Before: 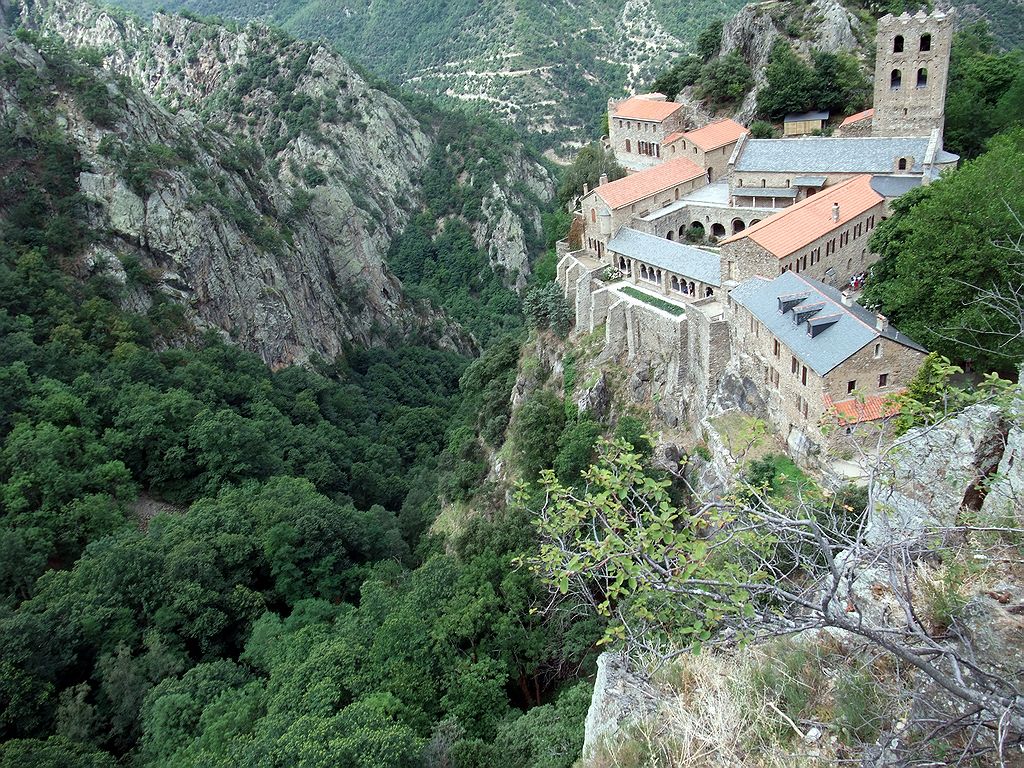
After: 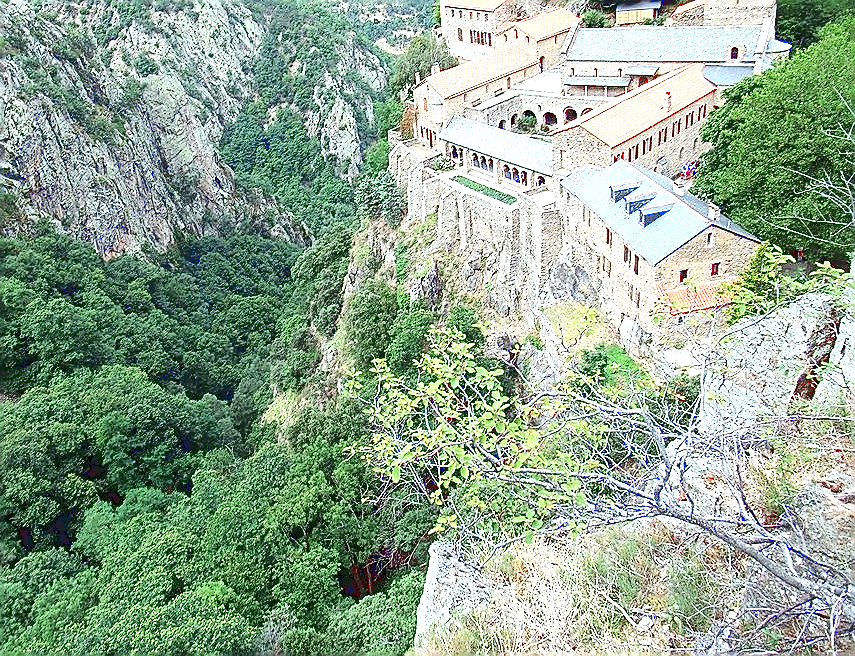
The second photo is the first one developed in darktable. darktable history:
crop: left 16.448%, top 14.578%
tone equalizer: on, module defaults
exposure: black level correction 0, exposure 1 EV
sharpen: radius 1.417, amount 1.248, threshold 0.705
tone curve: curves: ch0 [(0, 0) (0.003, 0.112) (0.011, 0.115) (0.025, 0.111) (0.044, 0.114) (0.069, 0.126) (0.1, 0.144) (0.136, 0.164) (0.177, 0.196) (0.224, 0.249) (0.277, 0.316) (0.335, 0.401) (0.399, 0.487) (0.468, 0.571) (0.543, 0.647) (0.623, 0.728) (0.709, 0.795) (0.801, 0.866) (0.898, 0.933) (1, 1)], color space Lab, linked channels, preserve colors none
